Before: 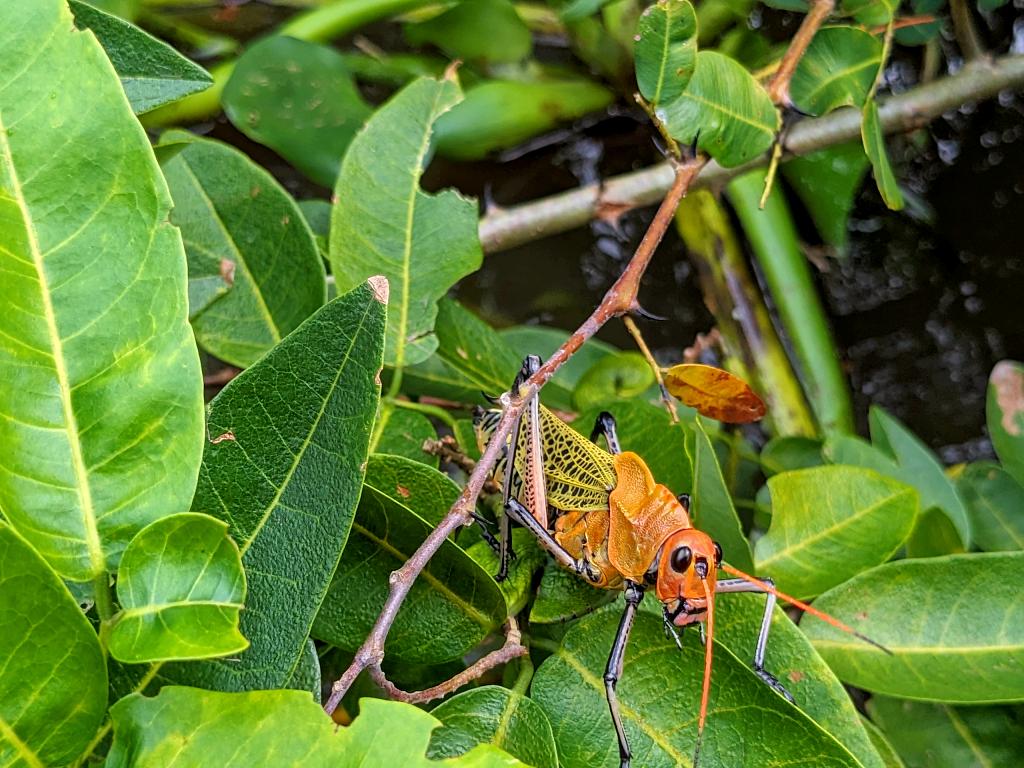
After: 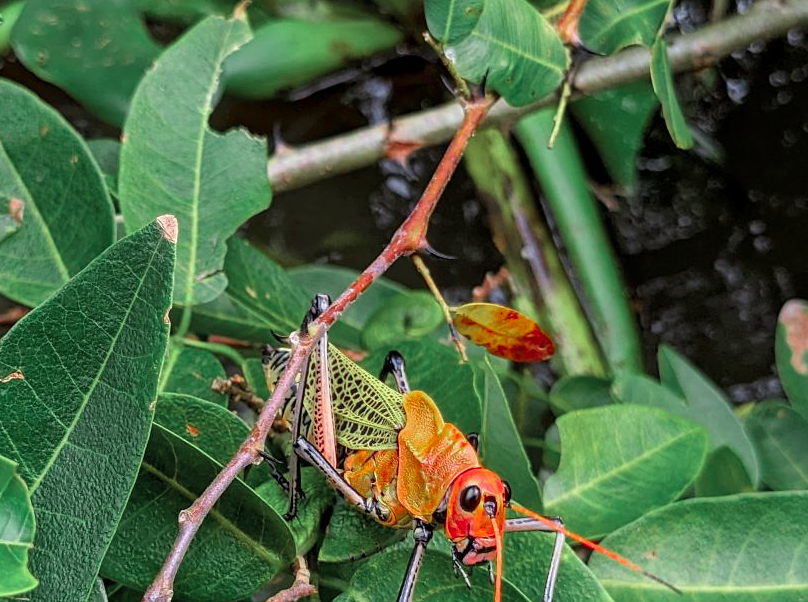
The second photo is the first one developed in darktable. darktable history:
crop and rotate: left 20.657%, top 8.061%, right 0.389%, bottom 13.51%
color zones: curves: ch0 [(0, 0.466) (0.128, 0.466) (0.25, 0.5) (0.375, 0.456) (0.5, 0.5) (0.625, 0.5) (0.737, 0.652) (0.875, 0.5)]; ch1 [(0, 0.603) (0.125, 0.618) (0.261, 0.348) (0.372, 0.353) (0.497, 0.363) (0.611, 0.45) (0.731, 0.427) (0.875, 0.518) (0.998, 0.652)]; ch2 [(0, 0.559) (0.125, 0.451) (0.253, 0.564) (0.37, 0.578) (0.5, 0.466) (0.625, 0.471) (0.731, 0.471) (0.88, 0.485)]
